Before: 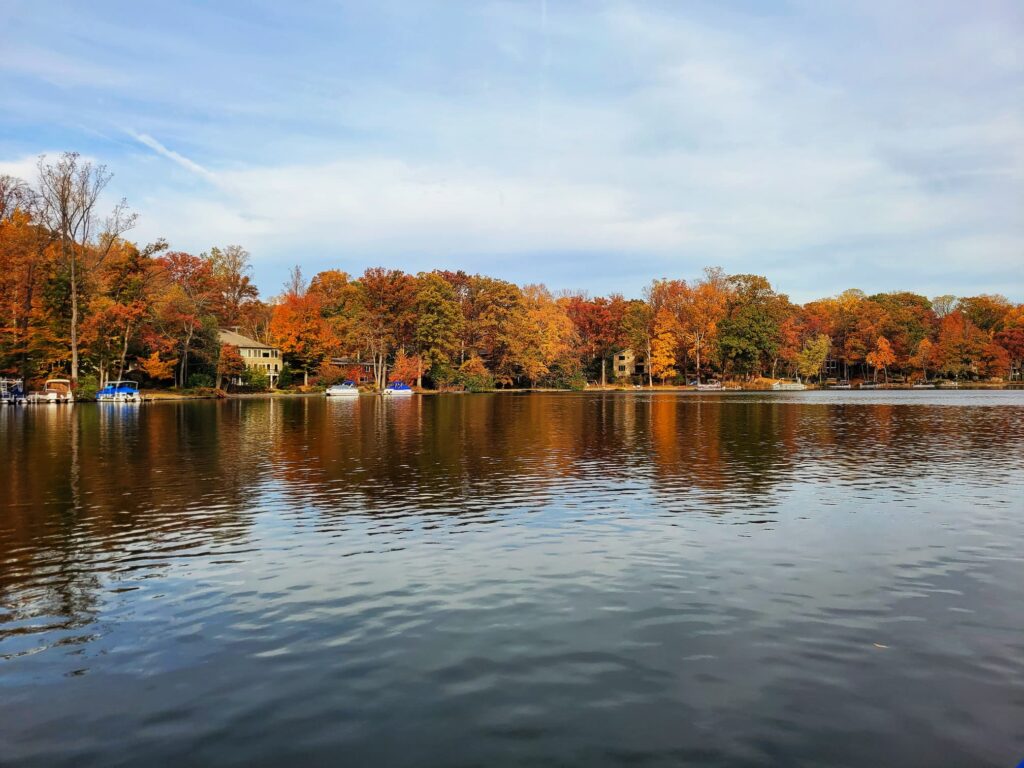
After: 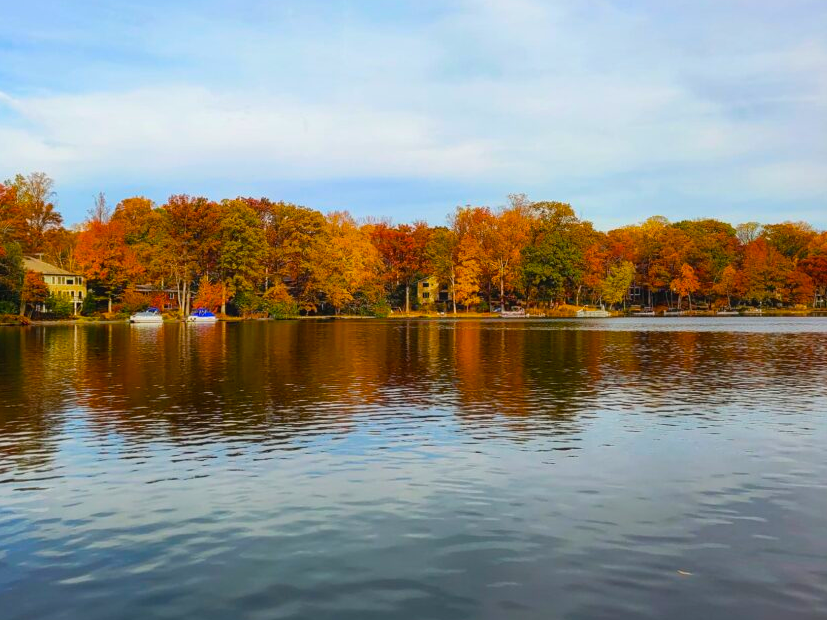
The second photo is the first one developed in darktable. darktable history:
color balance rgb: linear chroma grading › global chroma 15%, perceptual saturation grading › global saturation 30%
contrast equalizer: y [[0.5, 0.488, 0.462, 0.461, 0.491, 0.5], [0.5 ×6], [0.5 ×6], [0 ×6], [0 ×6]]
crop: left 19.159%, top 9.58%, bottom 9.58%
